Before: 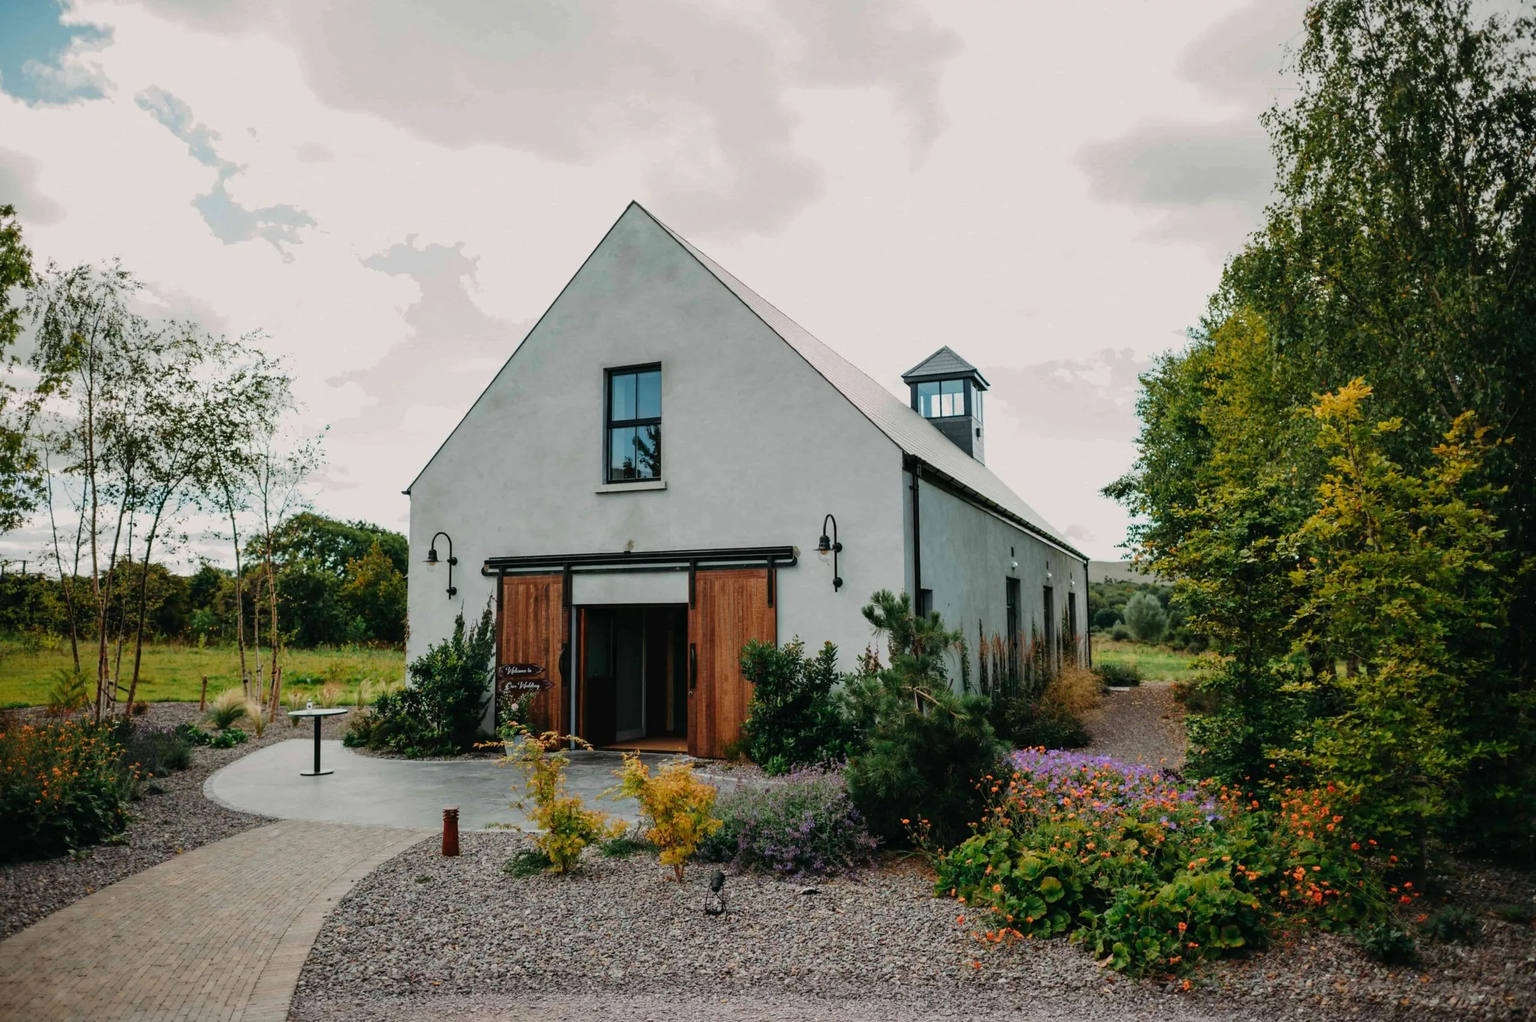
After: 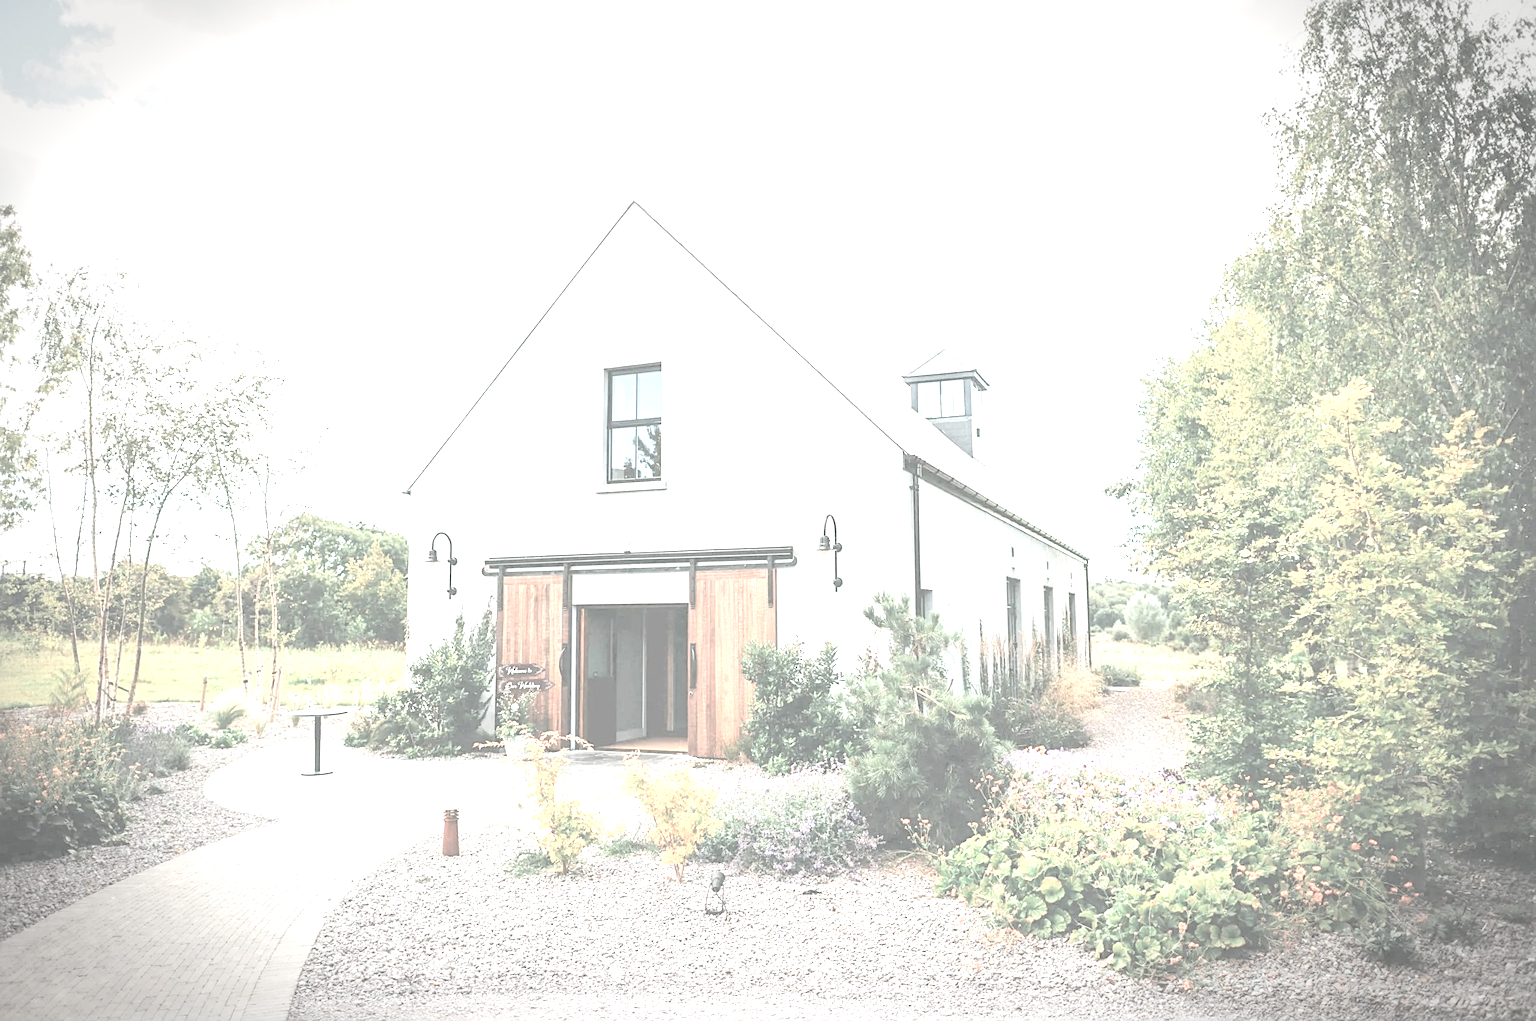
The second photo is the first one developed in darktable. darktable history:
contrast brightness saturation: contrast -0.313, brightness 0.752, saturation -0.795
vignetting: automatic ratio true, dithering 8-bit output
sharpen: on, module defaults
exposure: black level correction 0, exposure 3.907 EV, compensate exposure bias true, compensate highlight preservation false
